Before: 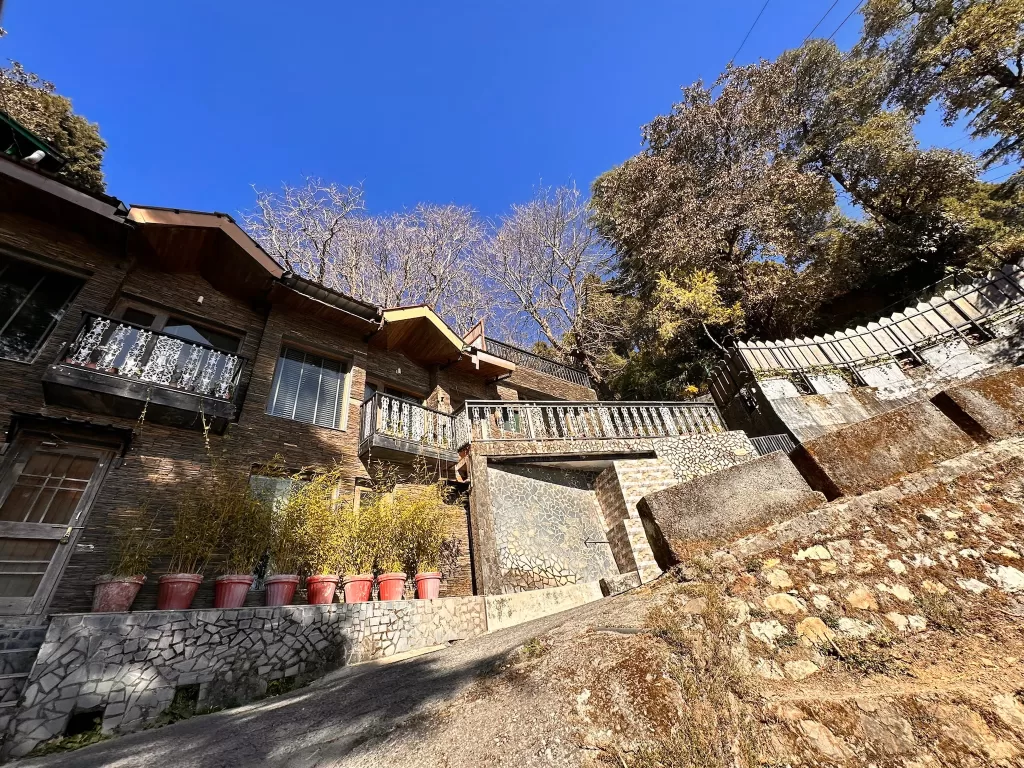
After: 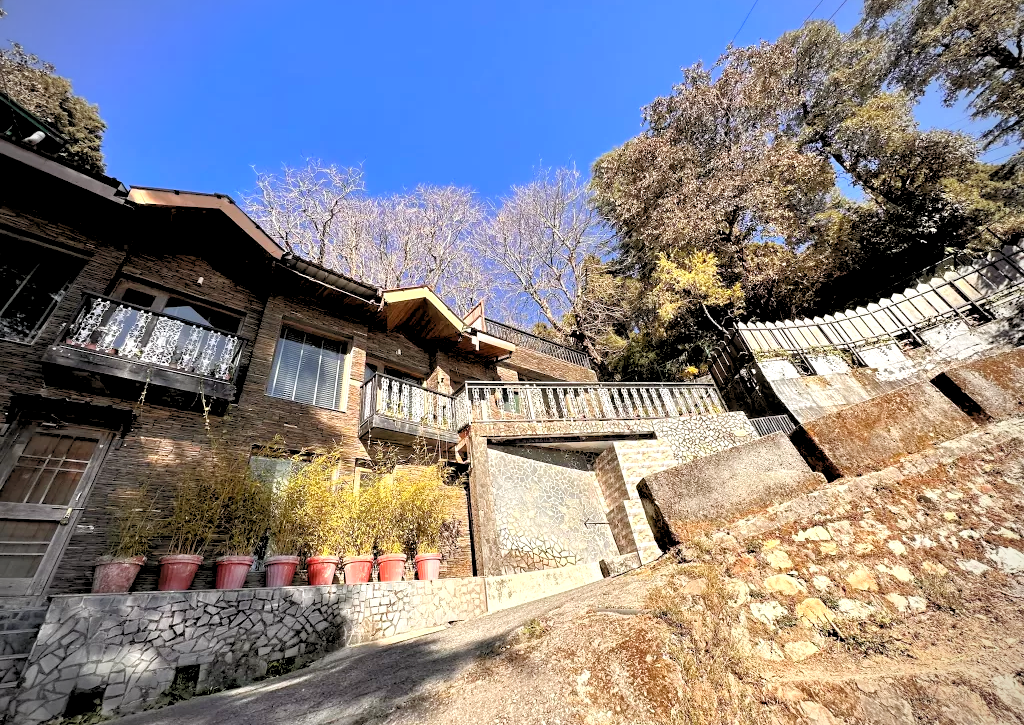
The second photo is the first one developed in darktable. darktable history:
vignetting: on, module defaults
crop and rotate: top 2.479%, bottom 3.018%
white balance: emerald 1
rgb levels: preserve colors sum RGB, levels [[0.038, 0.433, 0.934], [0, 0.5, 1], [0, 0.5, 1]]
exposure: black level correction 0, exposure 0.7 EV, compensate exposure bias true, compensate highlight preservation false
